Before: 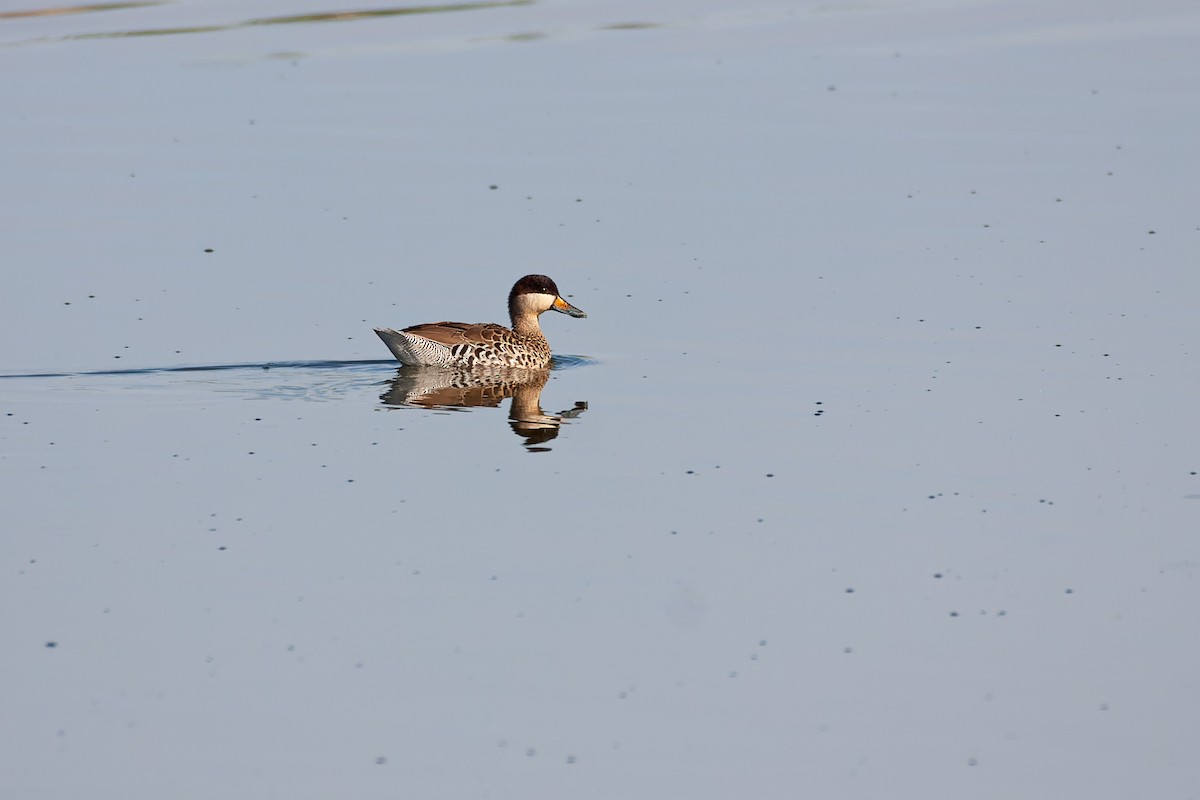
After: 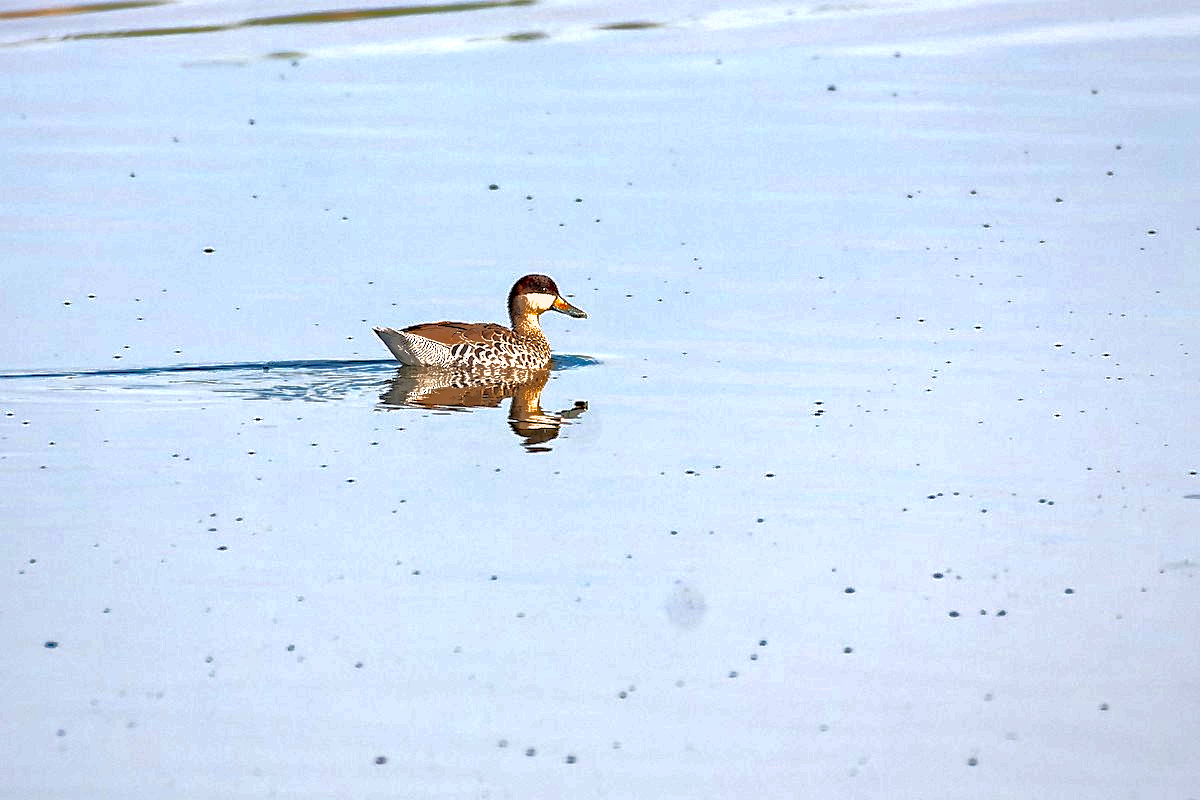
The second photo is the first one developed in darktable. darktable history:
sharpen: radius 1.891, amount 0.41, threshold 1.637
local contrast: on, module defaults
exposure: black level correction 0, exposure 1.102 EV, compensate highlight preservation false
shadows and highlights: shadows 39.8, highlights -59.68
haze removal: strength 0.303, distance 0.254, compatibility mode true, adaptive false
